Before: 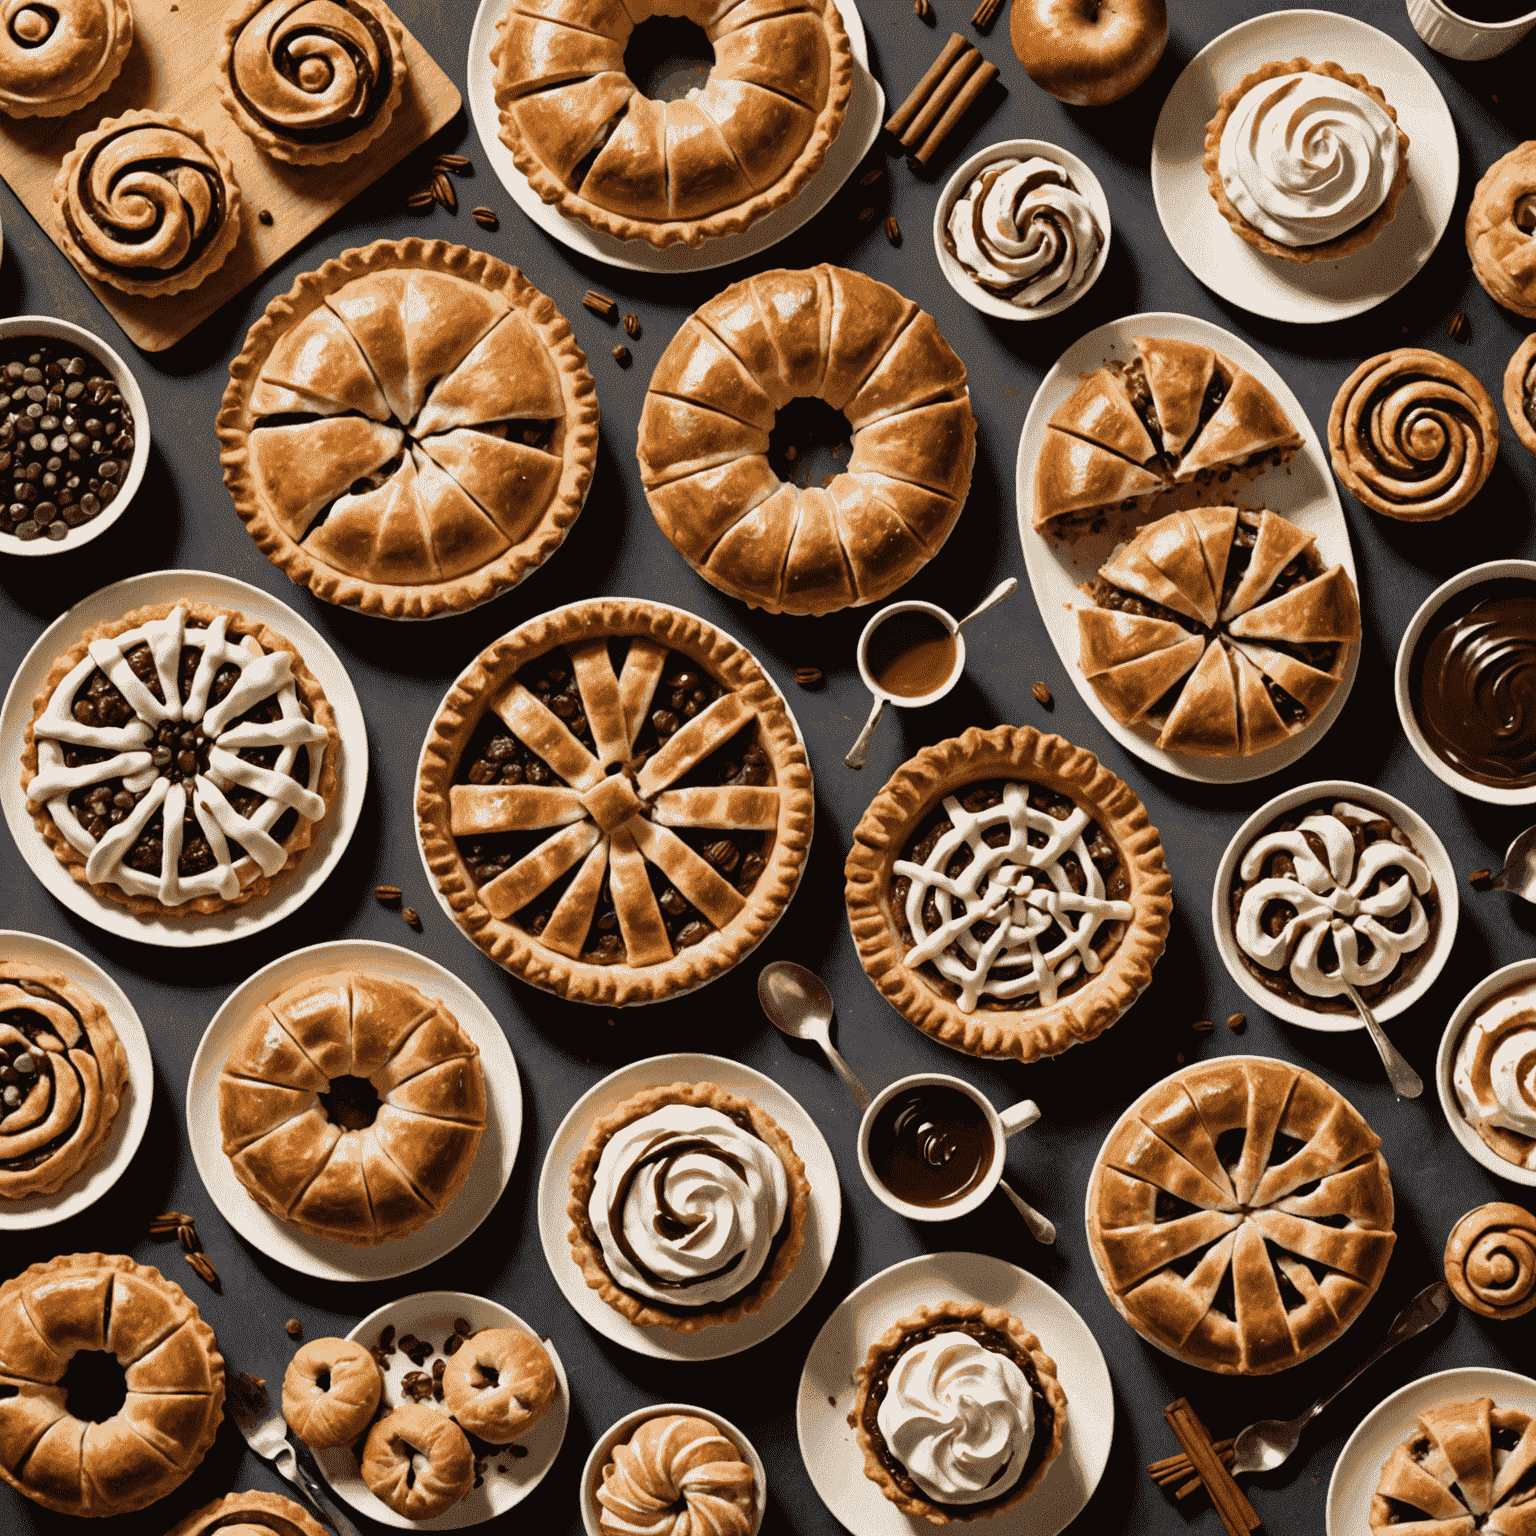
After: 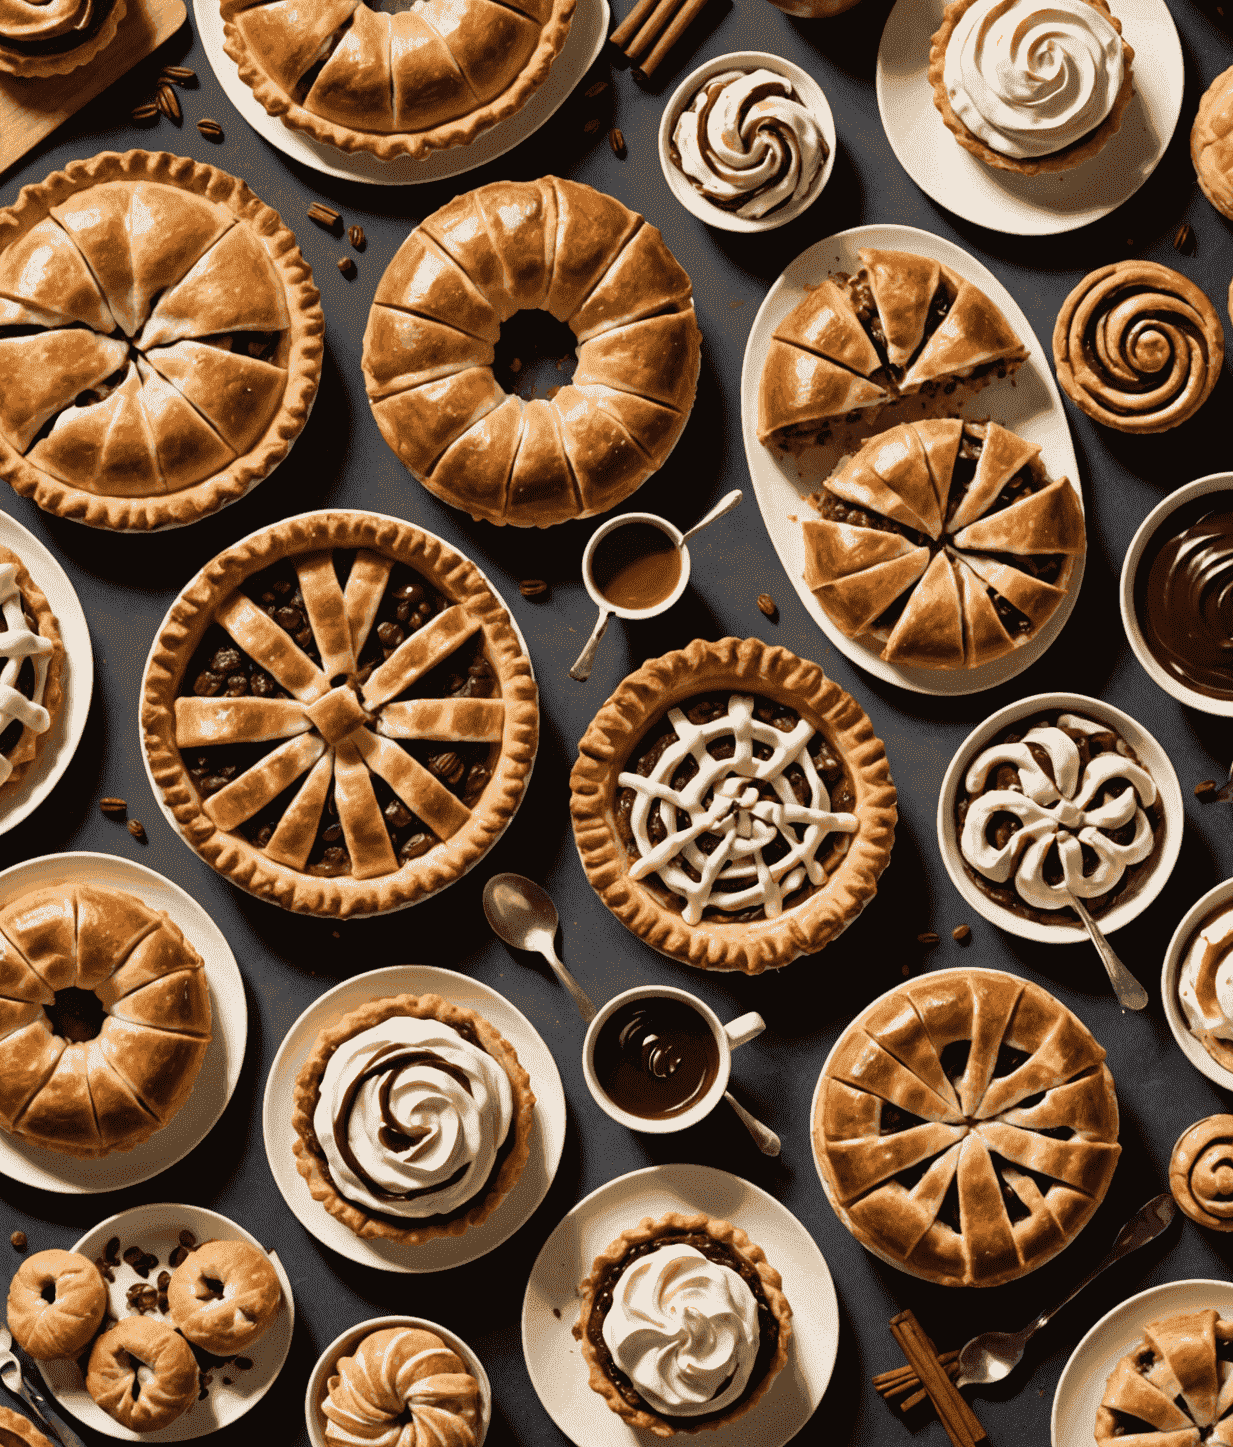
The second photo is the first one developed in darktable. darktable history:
velvia: on, module defaults
crop and rotate: left 17.959%, top 5.771%, right 1.742%
